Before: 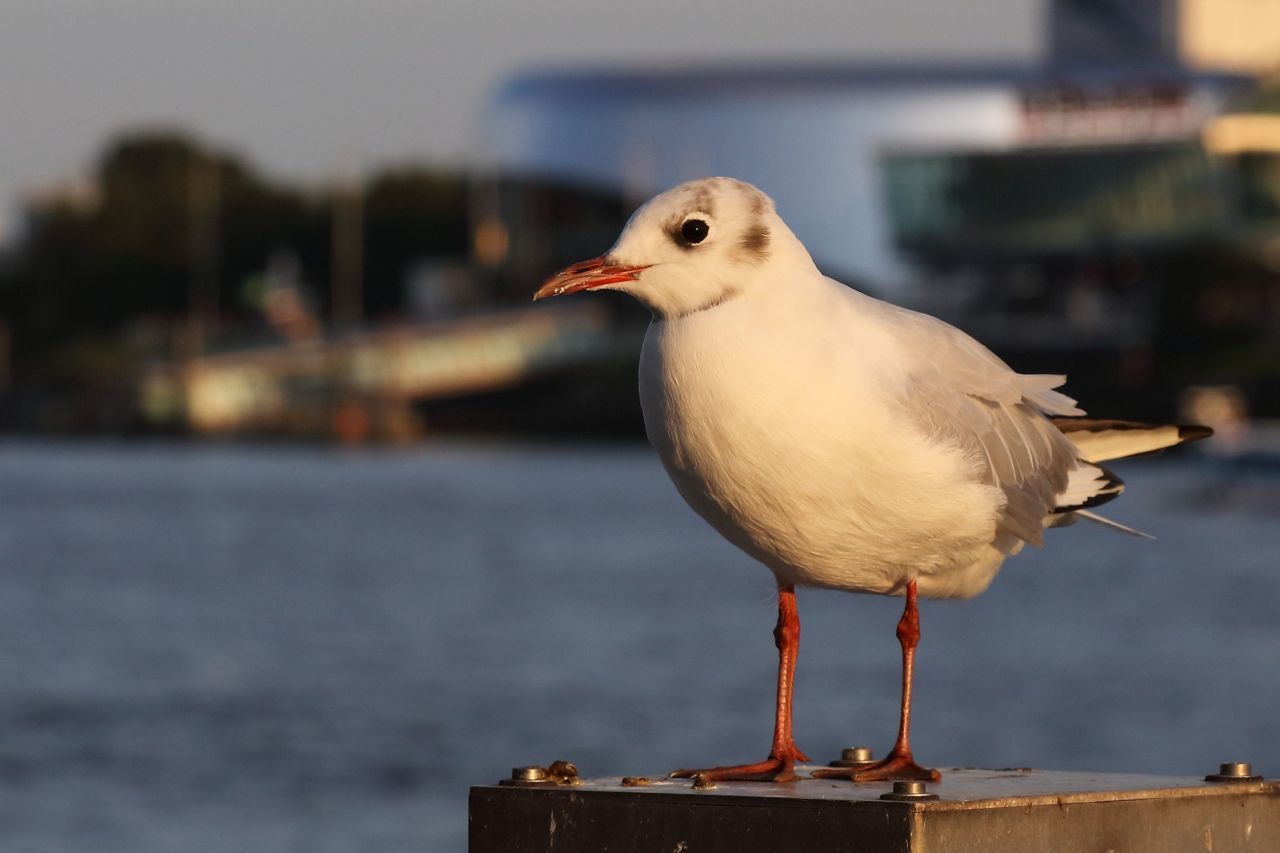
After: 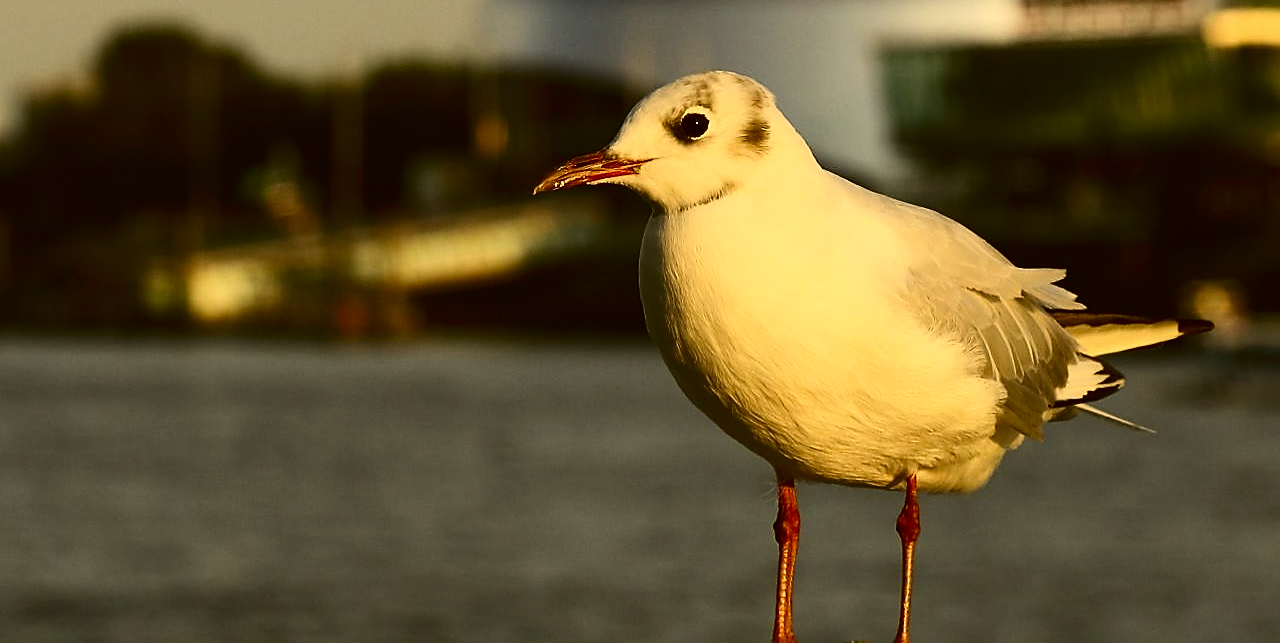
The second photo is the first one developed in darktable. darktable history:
contrast brightness saturation: contrast 0.272
sharpen: radius 1.421, amount 1.254, threshold 0.71
crop and rotate: top 12.432%, bottom 12.173%
color correction: highlights a* 0.118, highlights b* 29.43, shadows a* -0.289, shadows b* 21.42
